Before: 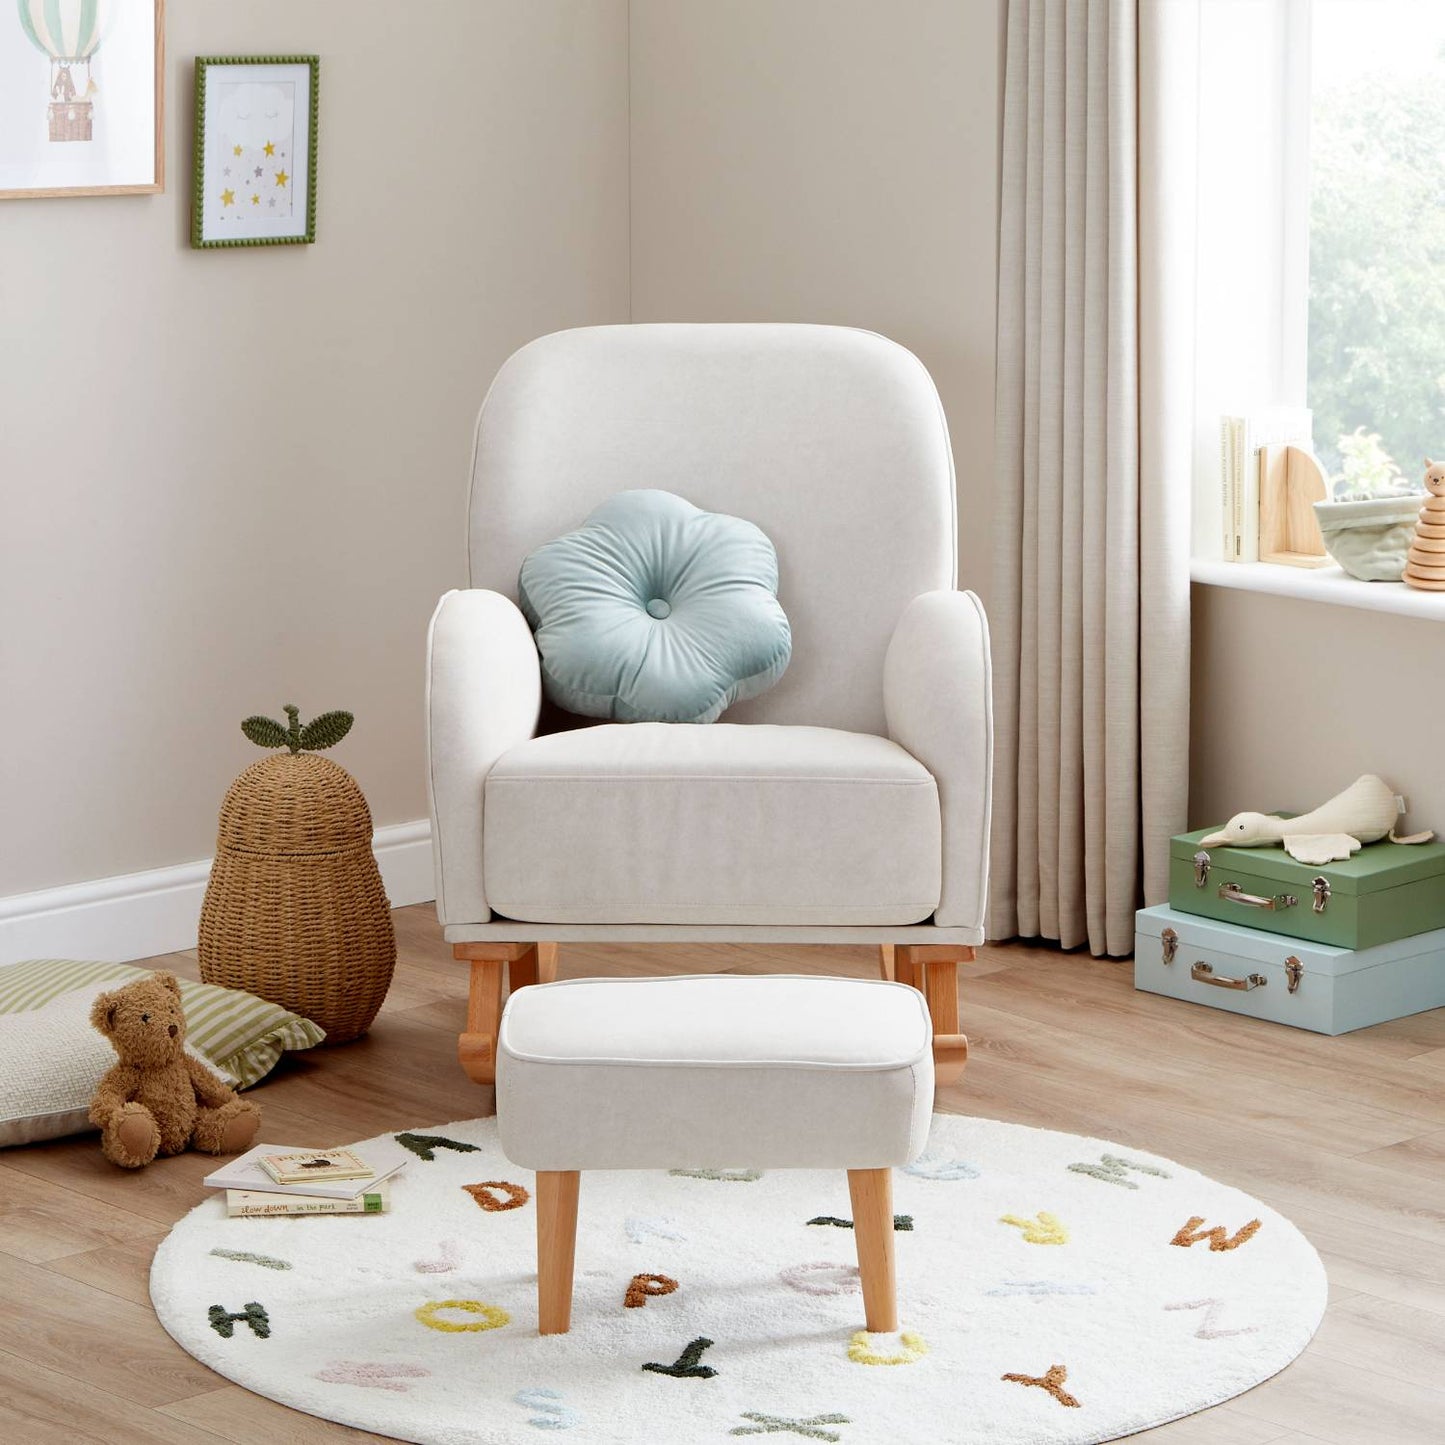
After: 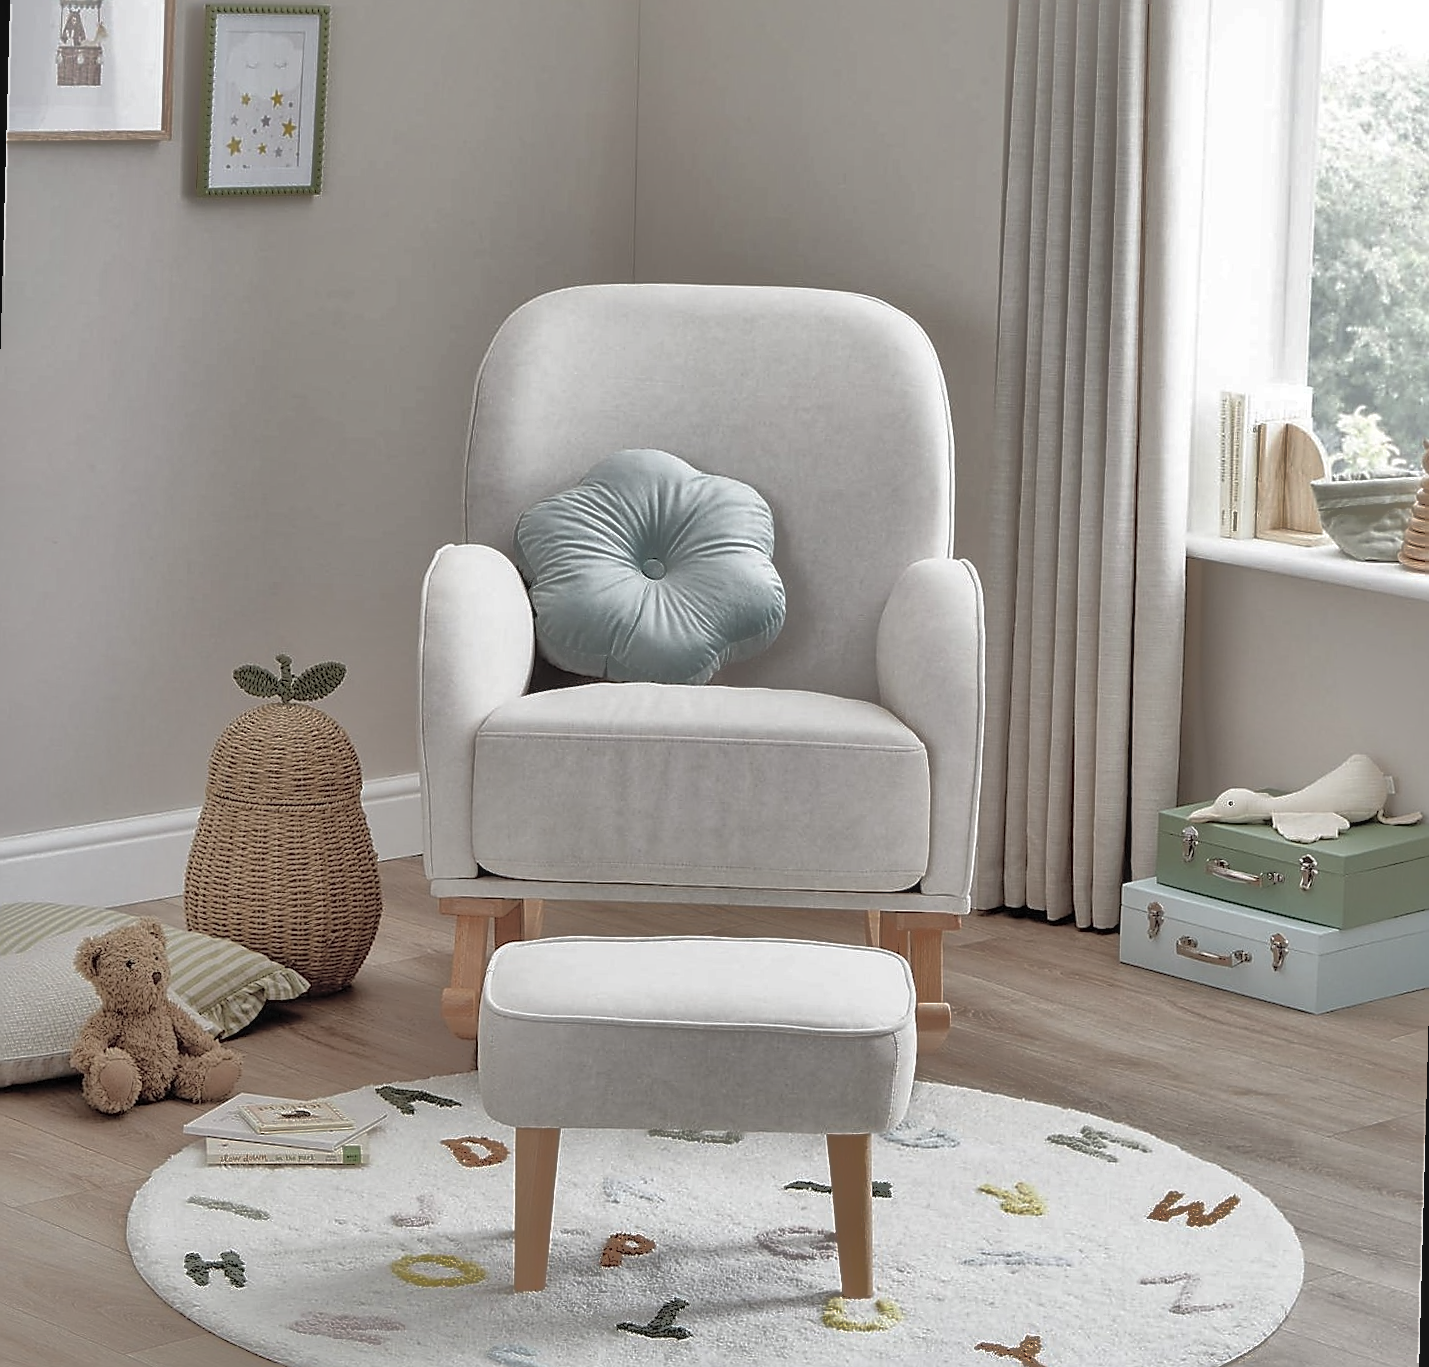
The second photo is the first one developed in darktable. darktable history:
local contrast: detail 110%
contrast brightness saturation: brightness 0.18, saturation -0.5
crop and rotate: left 0.126%
rotate and perspective: rotation 1.57°, crop left 0.018, crop right 0.982, crop top 0.039, crop bottom 0.961
shadows and highlights: shadows -19.91, highlights -73.15
sharpen: radius 1.4, amount 1.25, threshold 0.7
